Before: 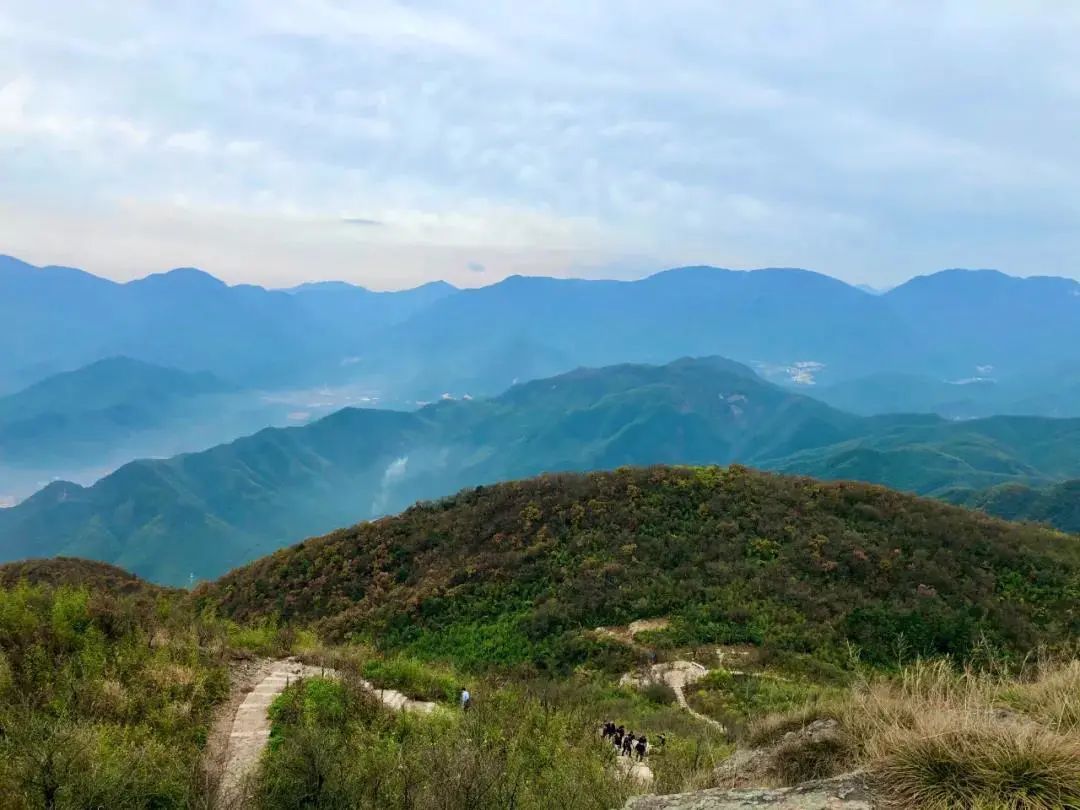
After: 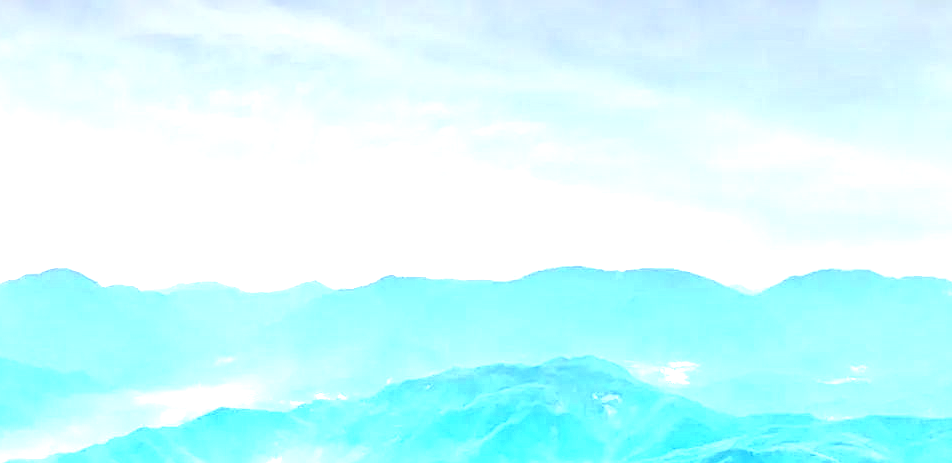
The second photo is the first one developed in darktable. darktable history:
graduated density: density -3.9 EV
crop and rotate: left 11.812%, bottom 42.776%
sharpen: radius 2.167, amount 0.381, threshold 0
local contrast: on, module defaults
